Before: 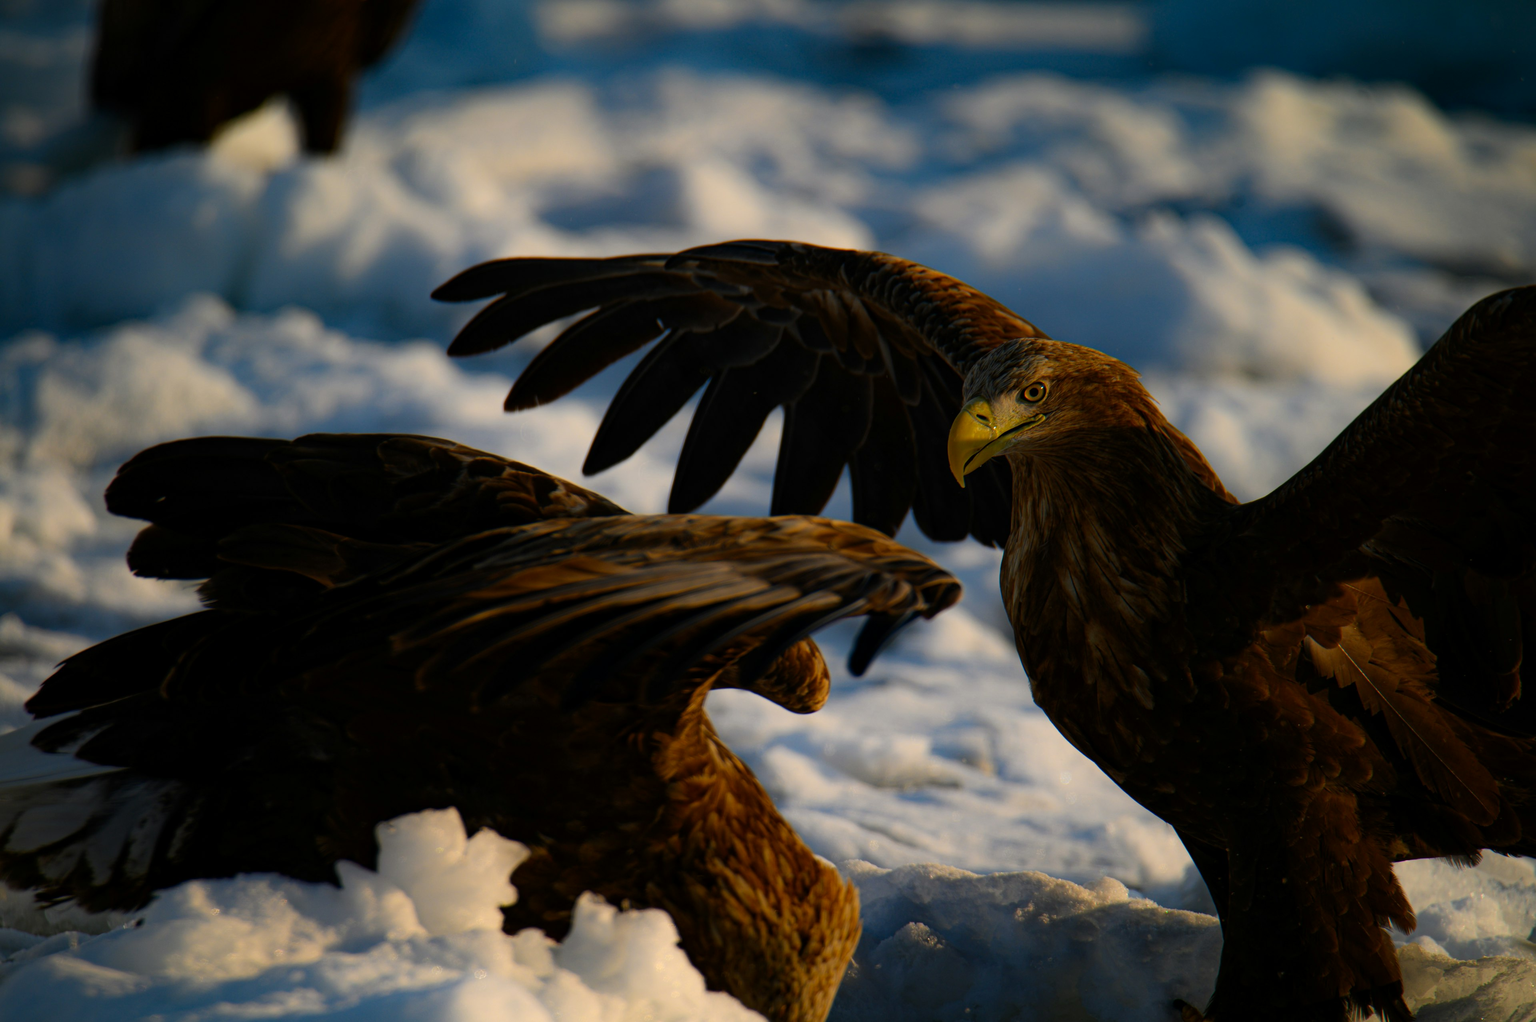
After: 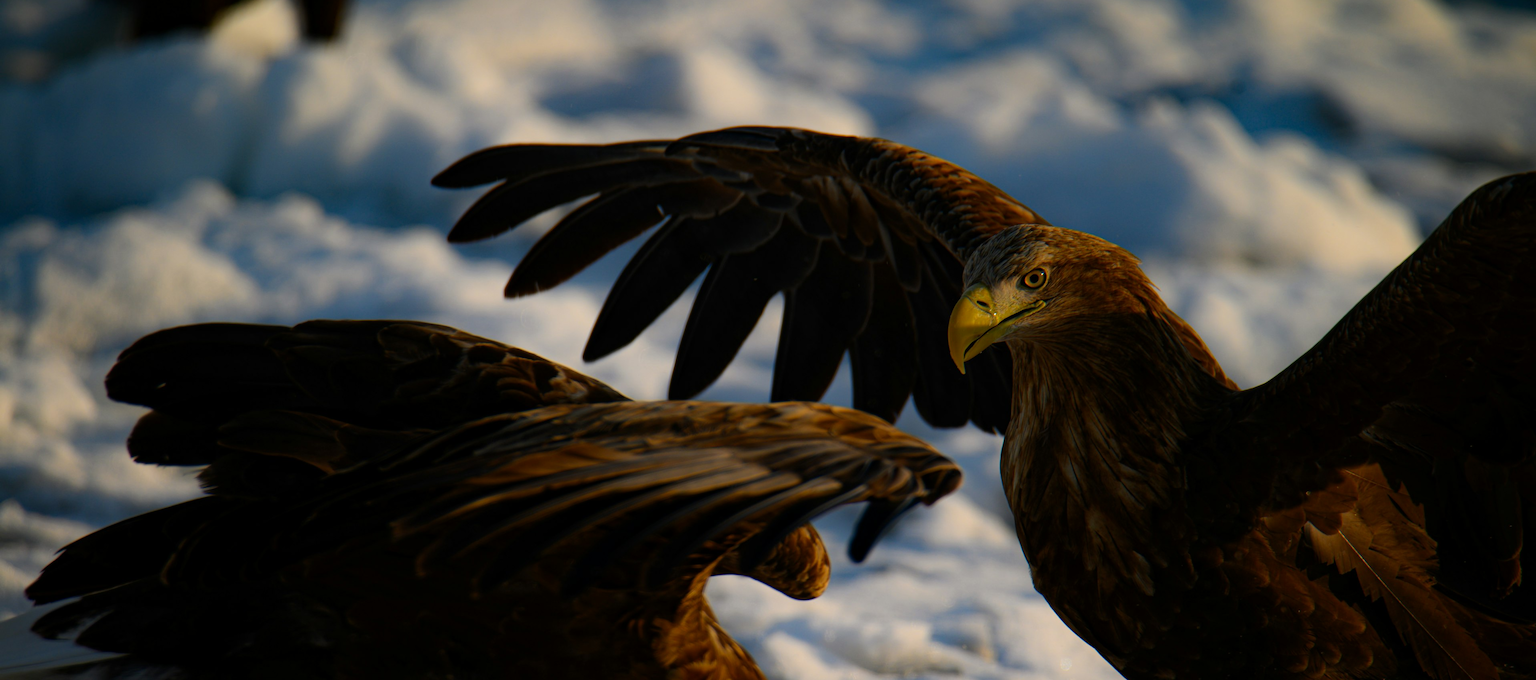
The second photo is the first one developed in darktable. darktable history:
crop: top 11.183%, bottom 21.975%
